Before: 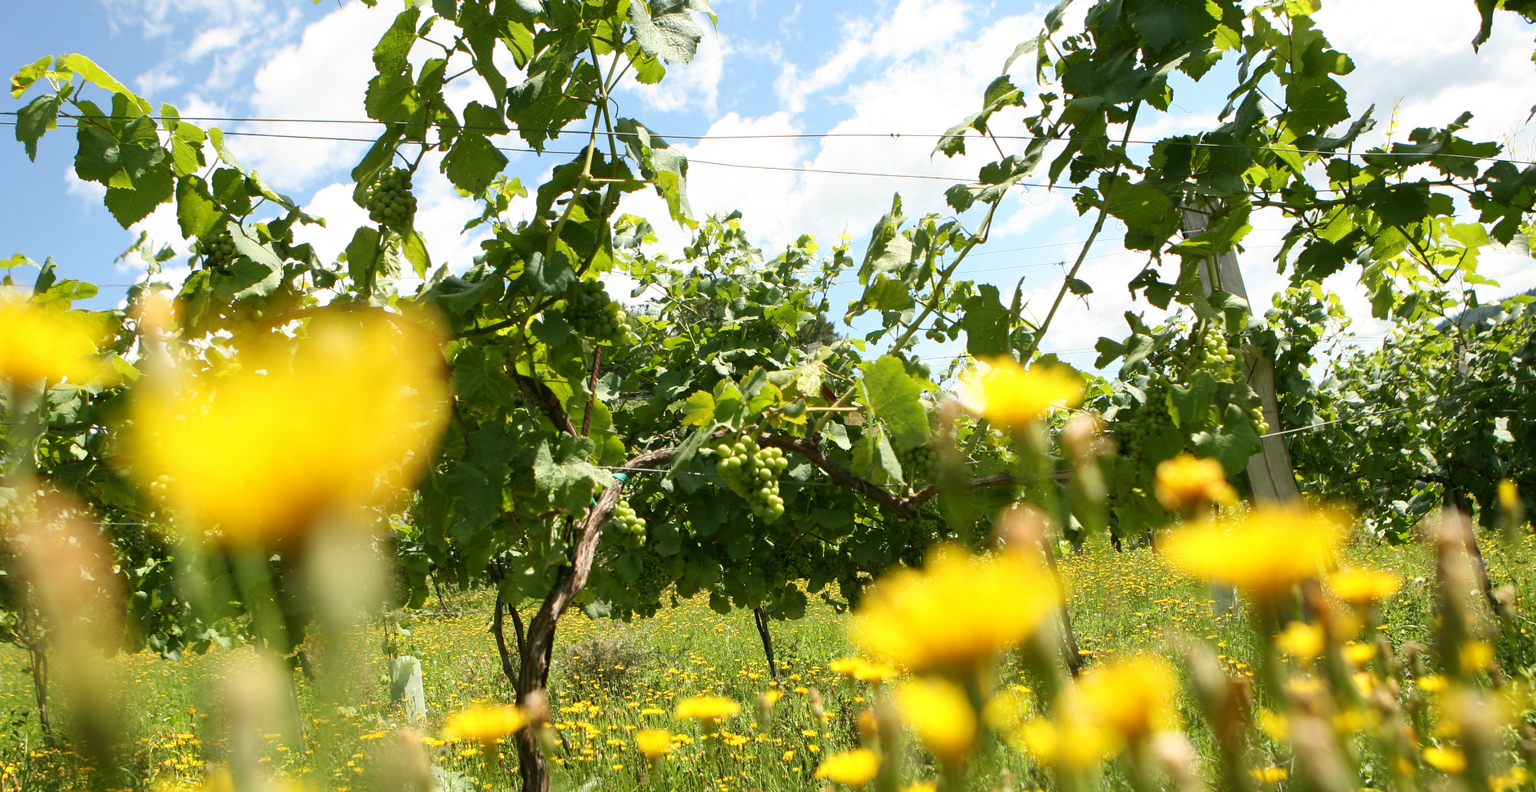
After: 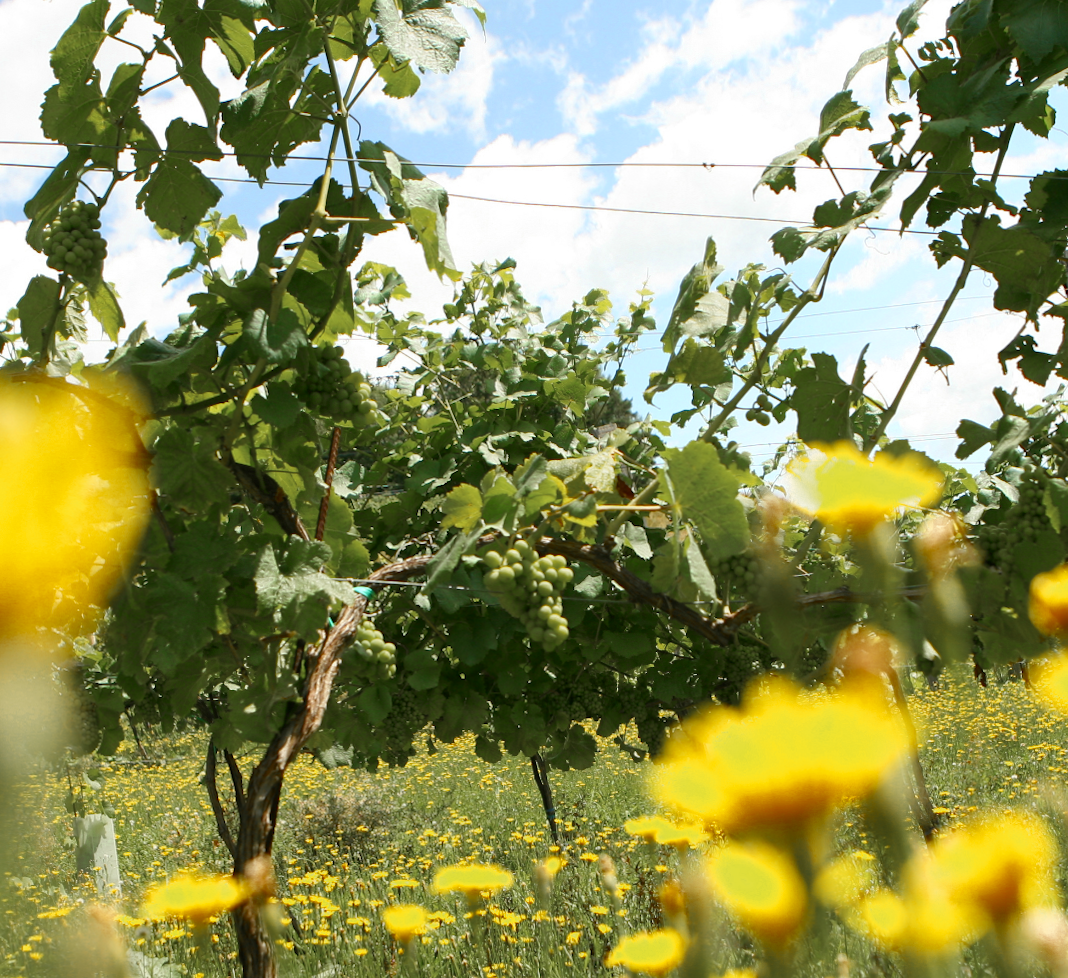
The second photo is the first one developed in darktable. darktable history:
rotate and perspective: rotation 0.174°, lens shift (vertical) 0.013, lens shift (horizontal) 0.019, shear 0.001, automatic cropping original format, crop left 0.007, crop right 0.991, crop top 0.016, crop bottom 0.997
crop: left 21.674%, right 22.086%
color zones: curves: ch0 [(0.11, 0.396) (0.195, 0.36) (0.25, 0.5) (0.303, 0.412) (0.357, 0.544) (0.75, 0.5) (0.967, 0.328)]; ch1 [(0, 0.468) (0.112, 0.512) (0.202, 0.6) (0.25, 0.5) (0.307, 0.352) (0.357, 0.544) (0.75, 0.5) (0.963, 0.524)]
